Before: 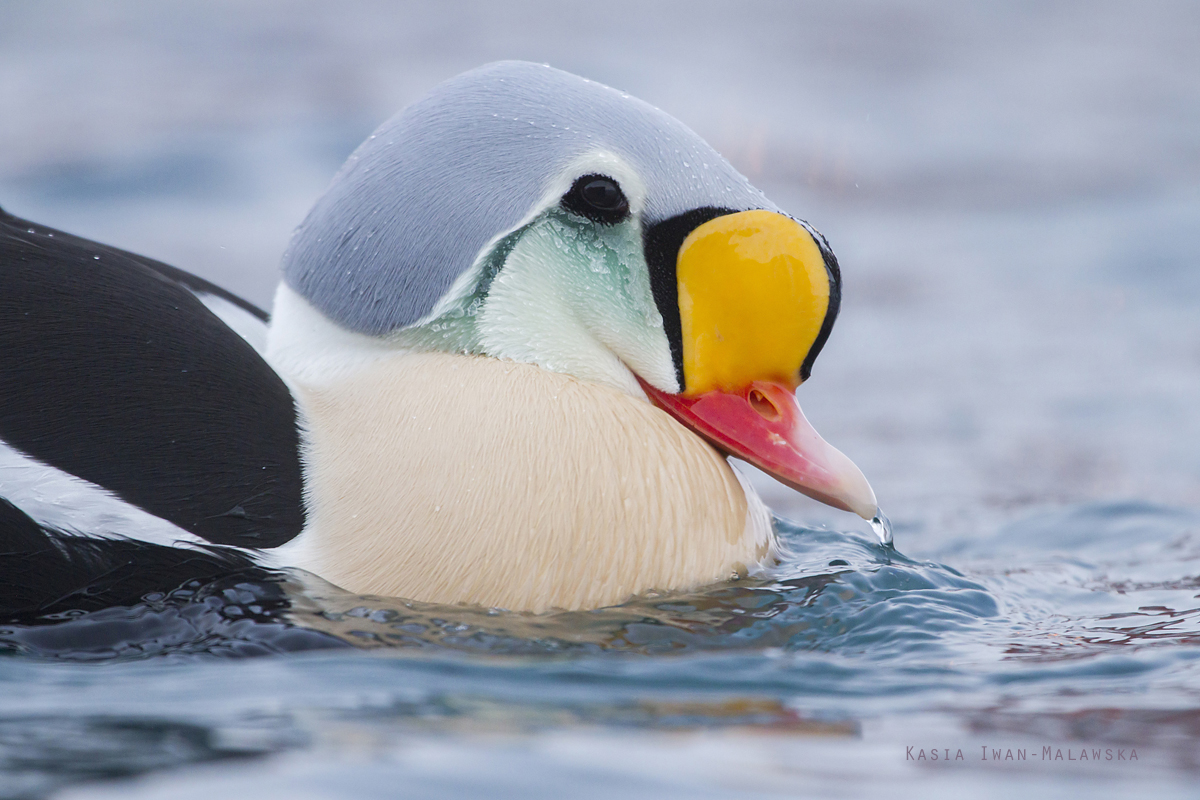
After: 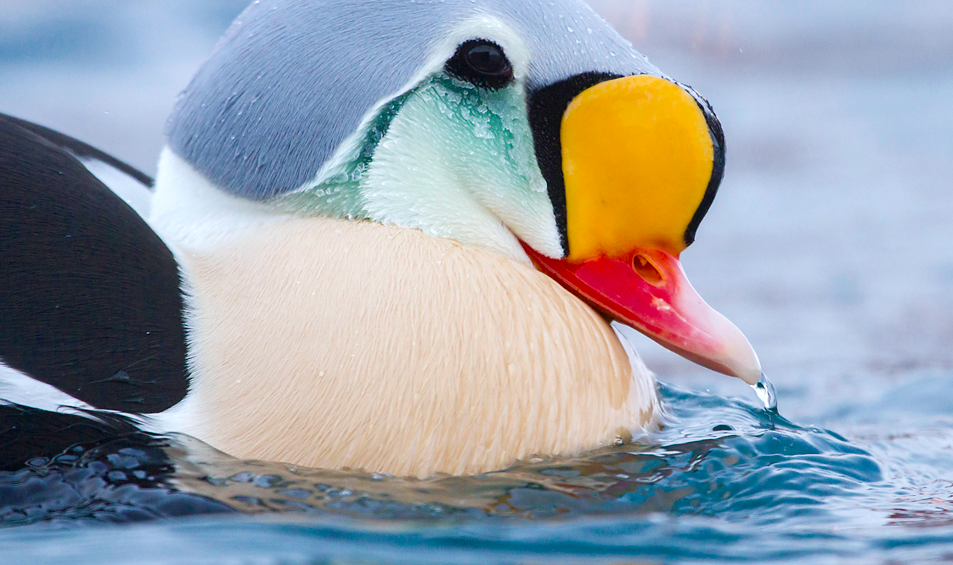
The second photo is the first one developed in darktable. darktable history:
white balance: red 0.988, blue 1.017
crop: left 9.712%, top 16.928%, right 10.845%, bottom 12.332%
color balance rgb: linear chroma grading › shadows 16%, perceptual saturation grading › global saturation 8%, perceptual saturation grading › shadows 4%, perceptual brilliance grading › global brilliance 2%, perceptual brilliance grading › highlights 8%, perceptual brilliance grading › shadows -4%, global vibrance 16%, saturation formula JzAzBz (2021)
